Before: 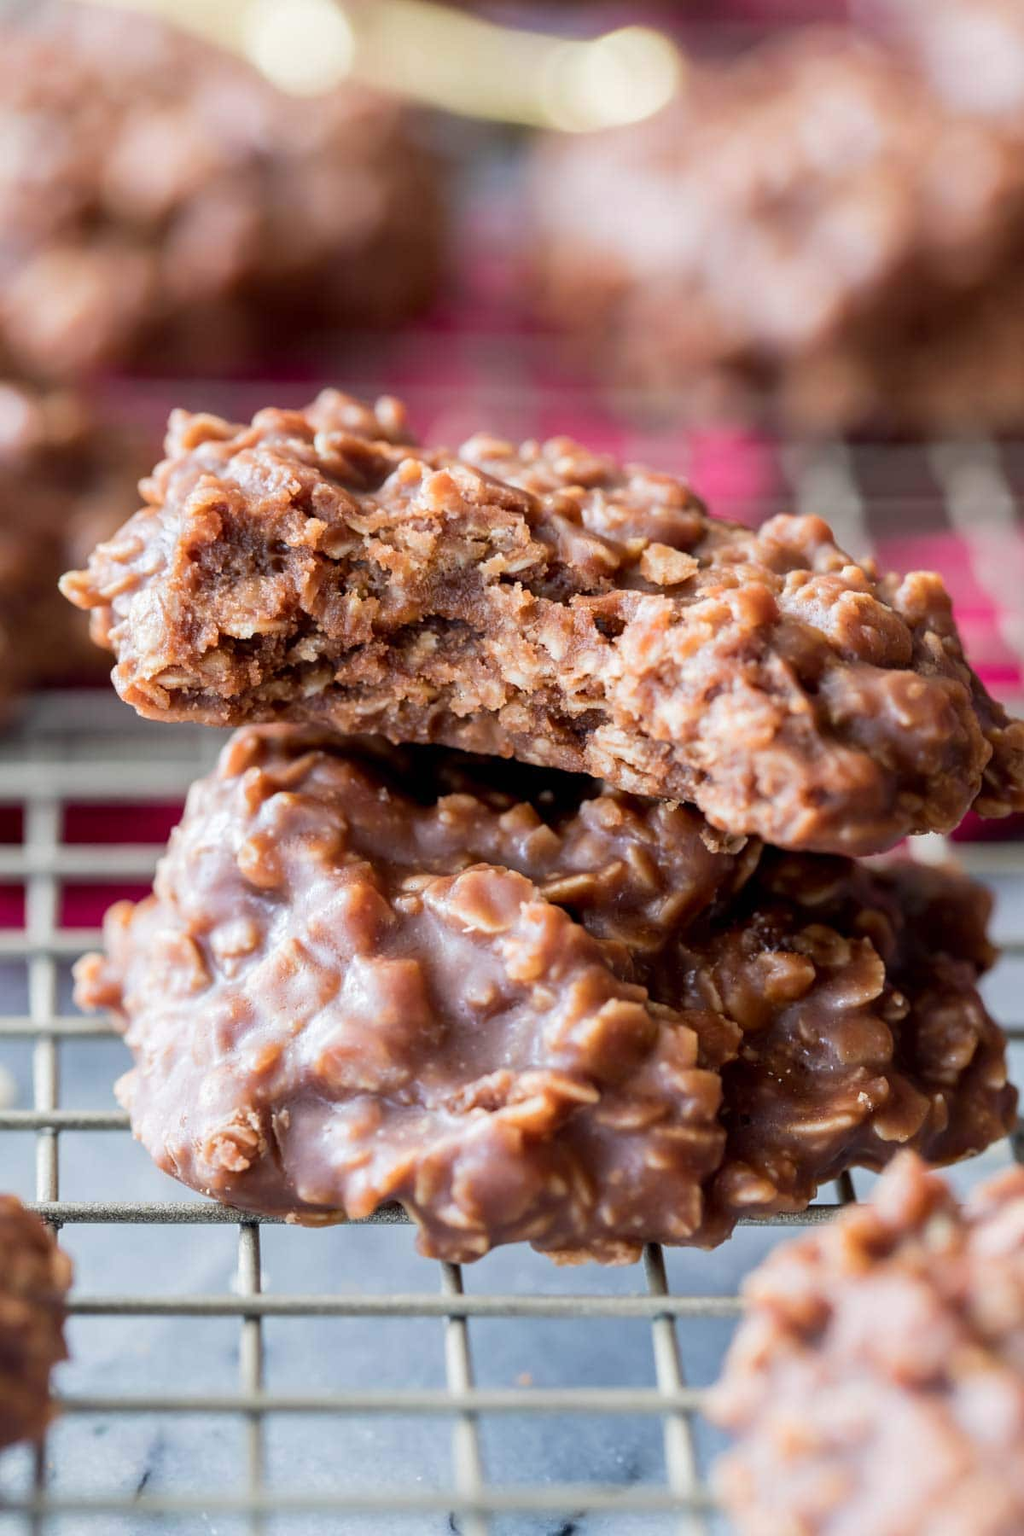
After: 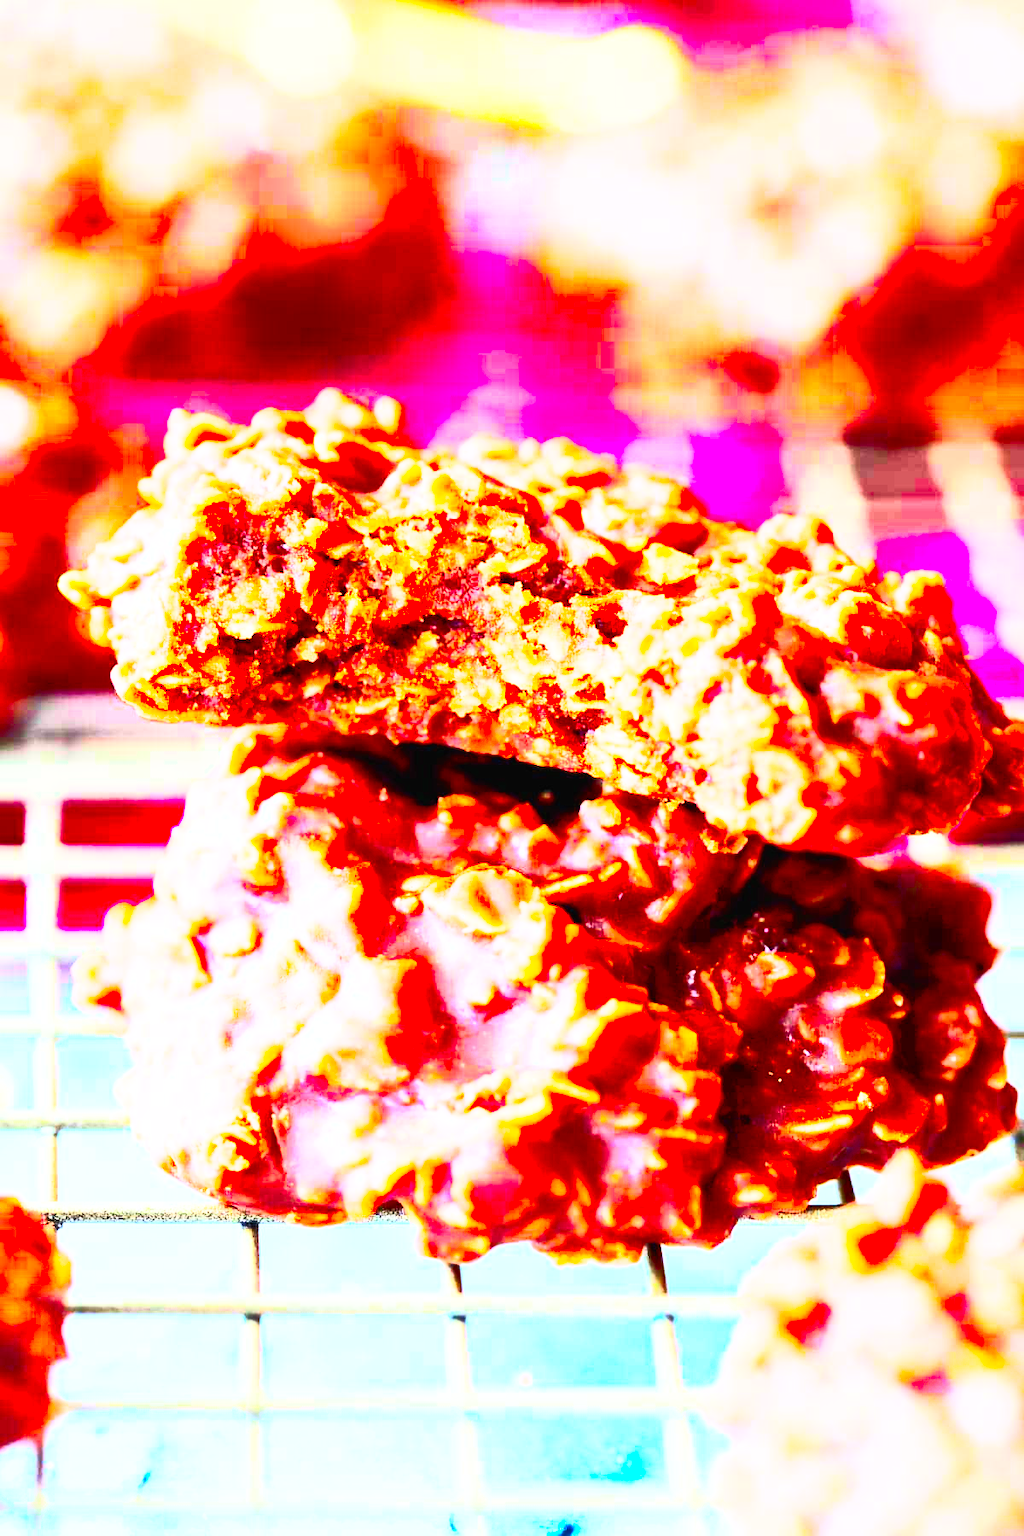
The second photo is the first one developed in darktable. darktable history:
contrast brightness saturation: contrast 0.839, brightness 0.585, saturation 0.605
base curve: curves: ch0 [(0, 0) (0.005, 0.002) (0.193, 0.295) (0.399, 0.664) (0.75, 0.928) (1, 1)], preserve colors none
color correction: highlights b* -0.037, saturation 2.15
exposure: black level correction 0, exposure 0.69 EV, compensate exposure bias true, compensate highlight preservation false
